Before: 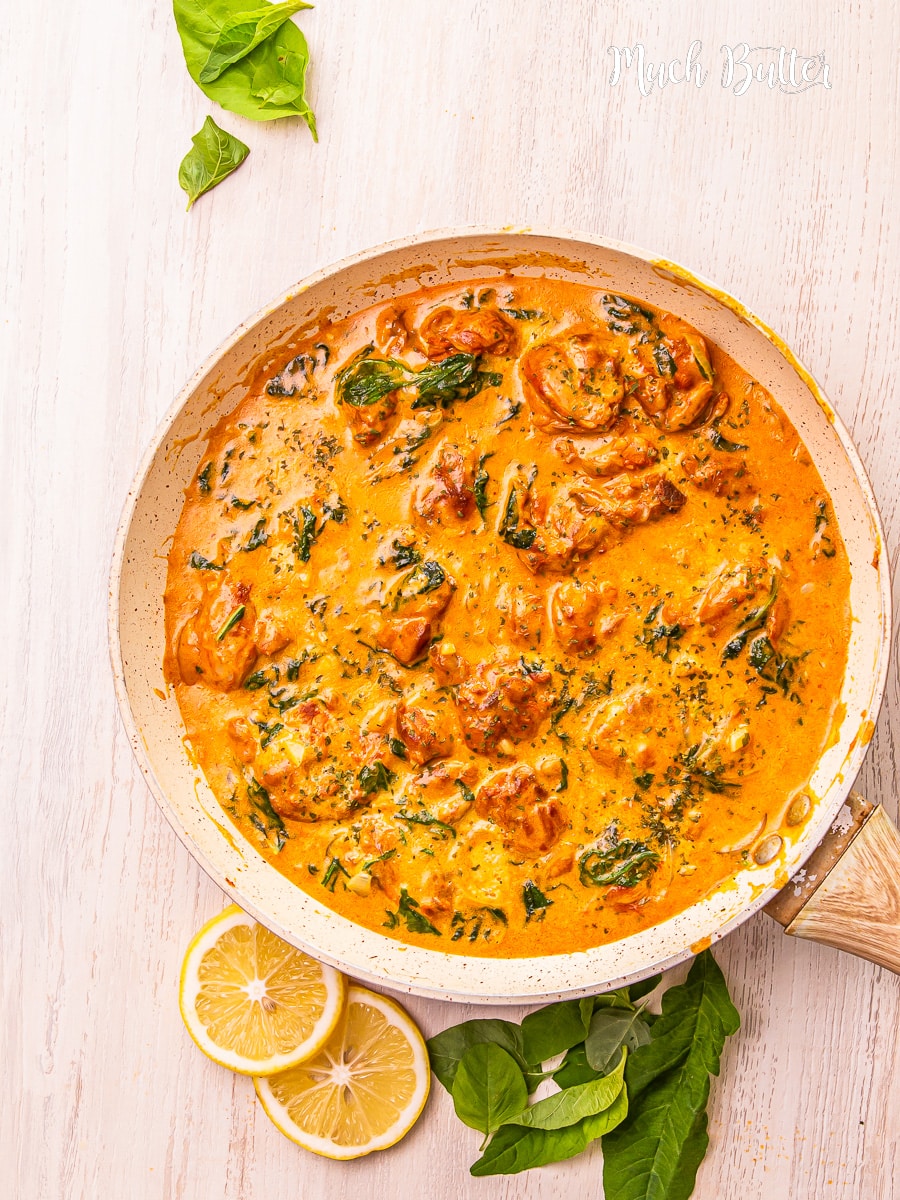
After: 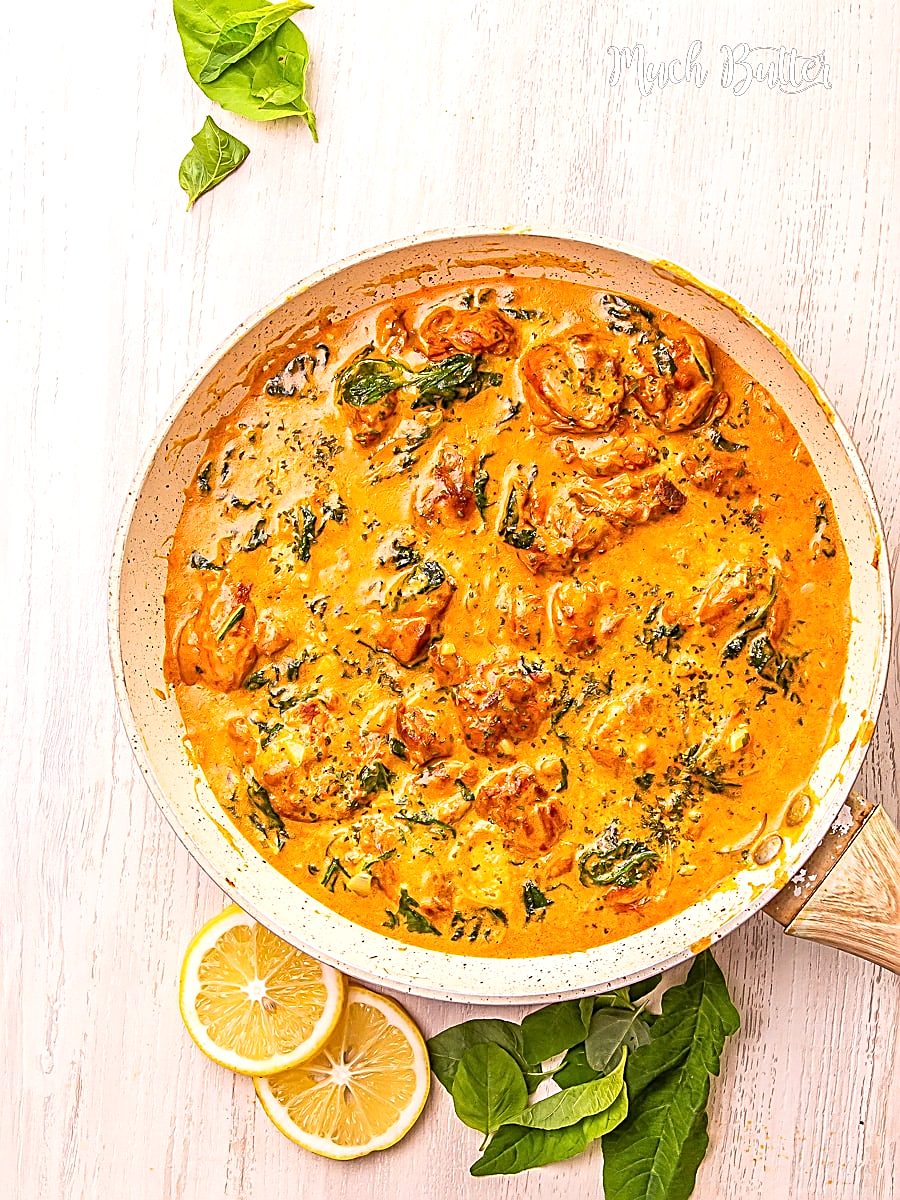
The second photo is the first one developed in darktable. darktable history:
sharpen: amount 0.997
exposure: exposure 0.201 EV, compensate highlight preservation false
